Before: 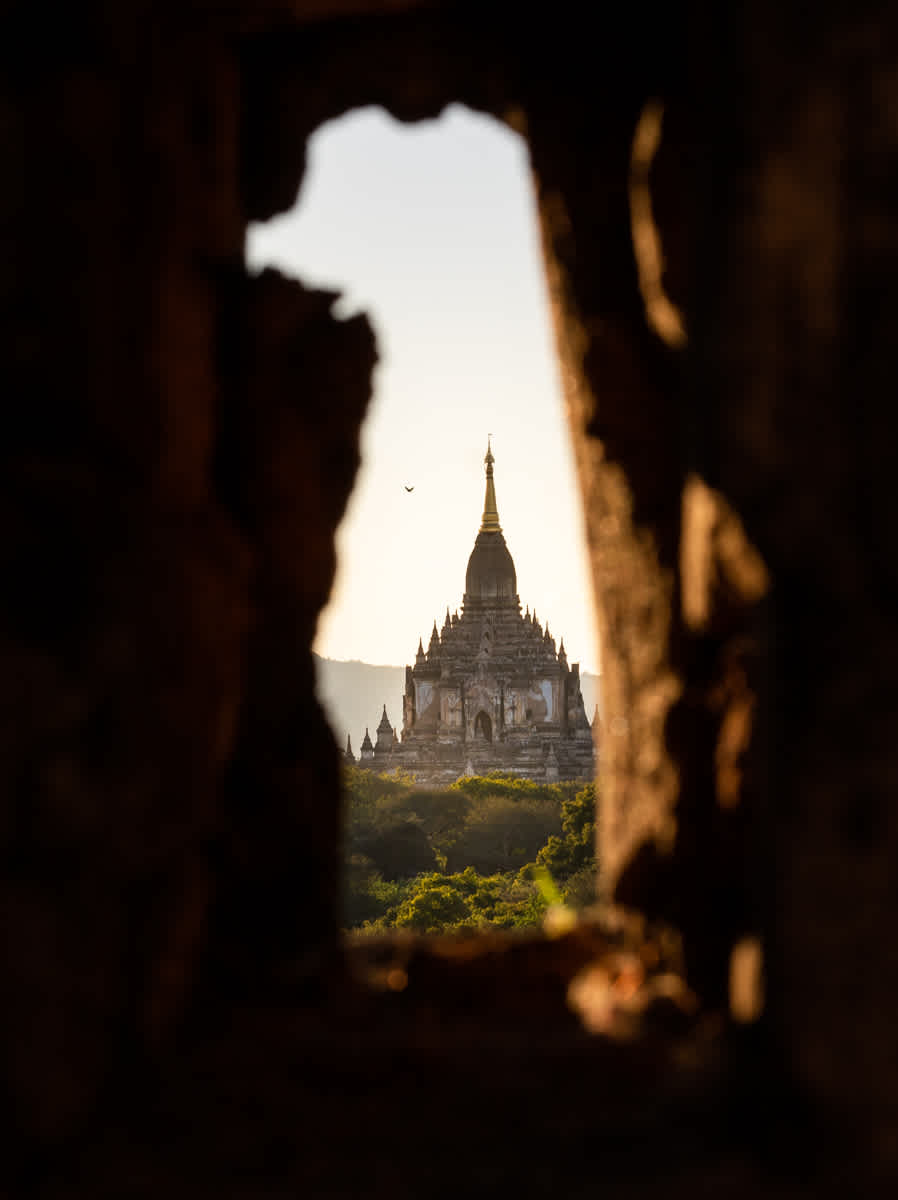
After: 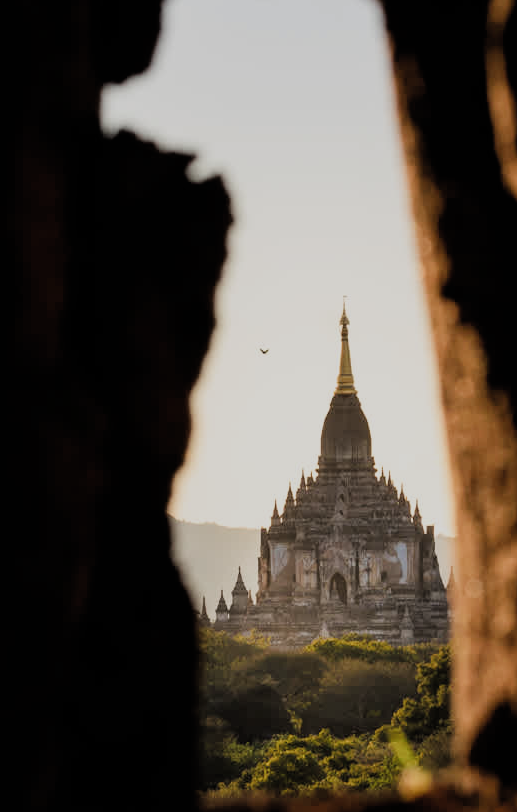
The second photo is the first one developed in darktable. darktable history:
crop: left 16.21%, top 11.518%, right 26.132%, bottom 20.79%
filmic rgb: black relative exposure -7.65 EV, white relative exposure 4.56 EV, hardness 3.61, color science v4 (2020)
